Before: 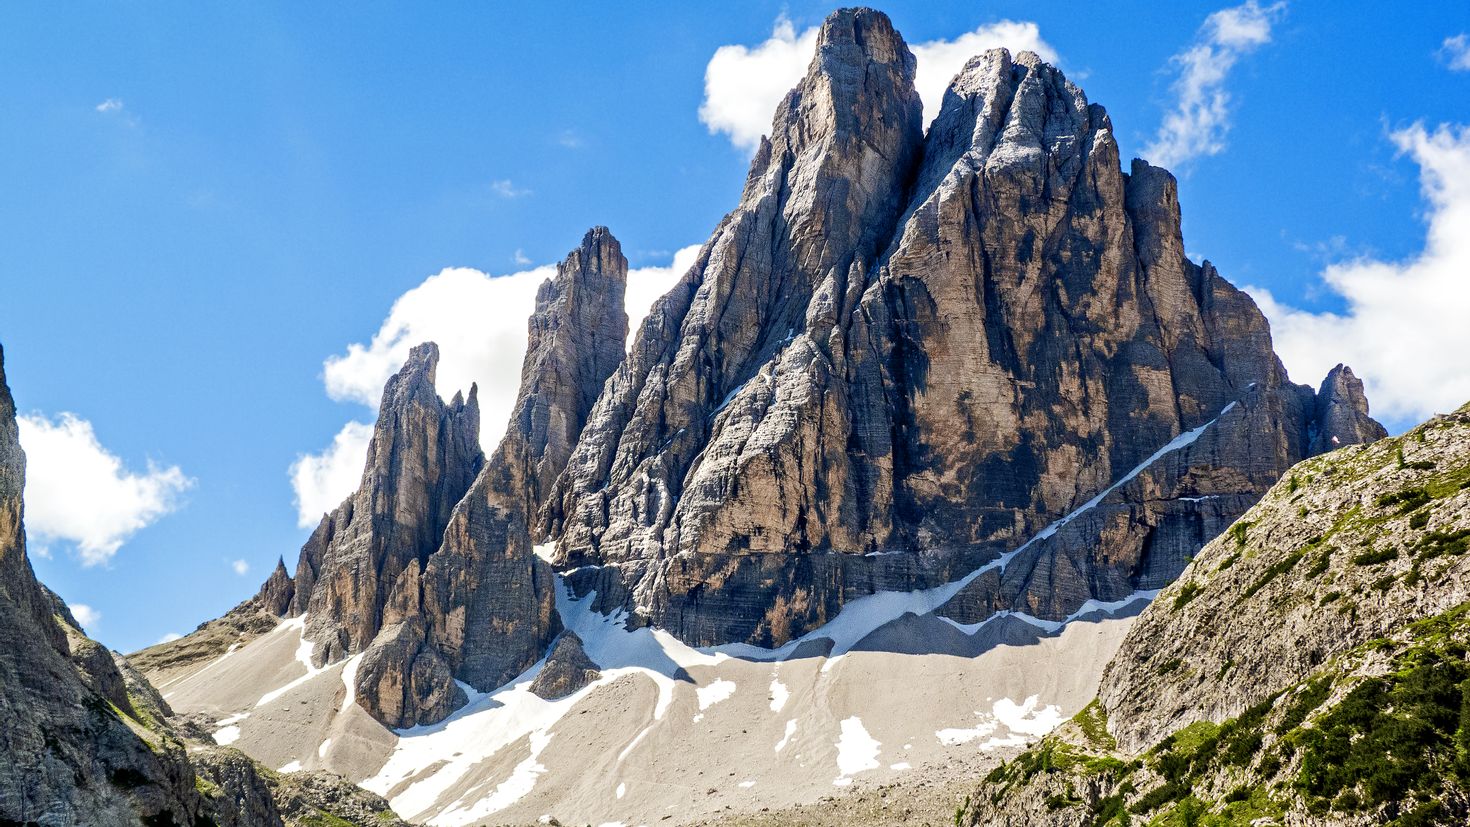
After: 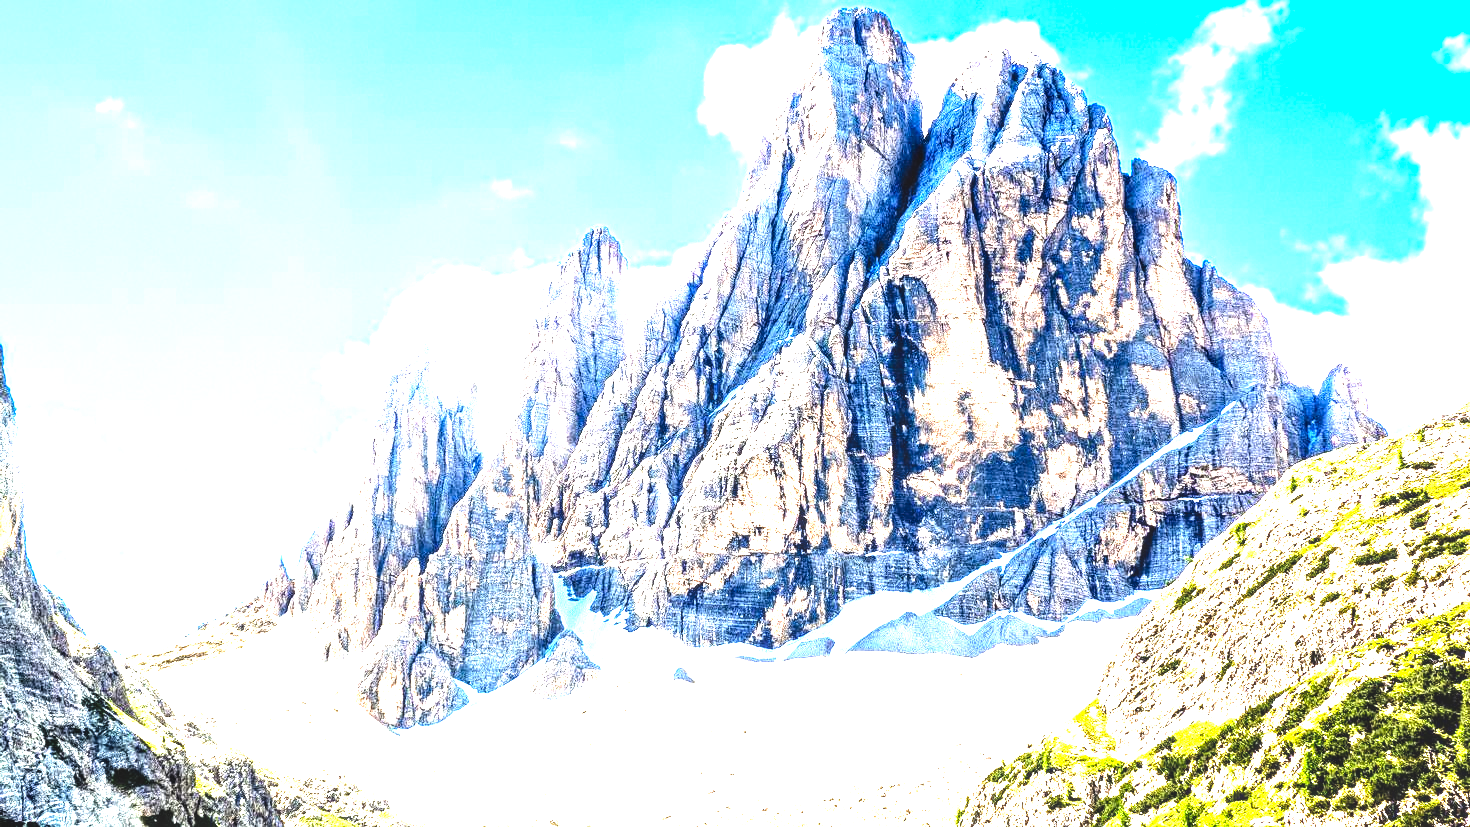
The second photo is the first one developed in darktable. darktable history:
levels: white 99.95%, levels [0, 0.281, 0.562]
tone equalizer: -7 EV 0.159 EV, -6 EV 0.636 EV, -5 EV 1.14 EV, -4 EV 1.3 EV, -3 EV 1.16 EV, -2 EV 0.6 EV, -1 EV 0.149 EV, edges refinement/feathering 500, mask exposure compensation -1.57 EV, preserve details no
local contrast: on, module defaults
exposure: exposure -0.072 EV, compensate exposure bias true, compensate highlight preservation false
